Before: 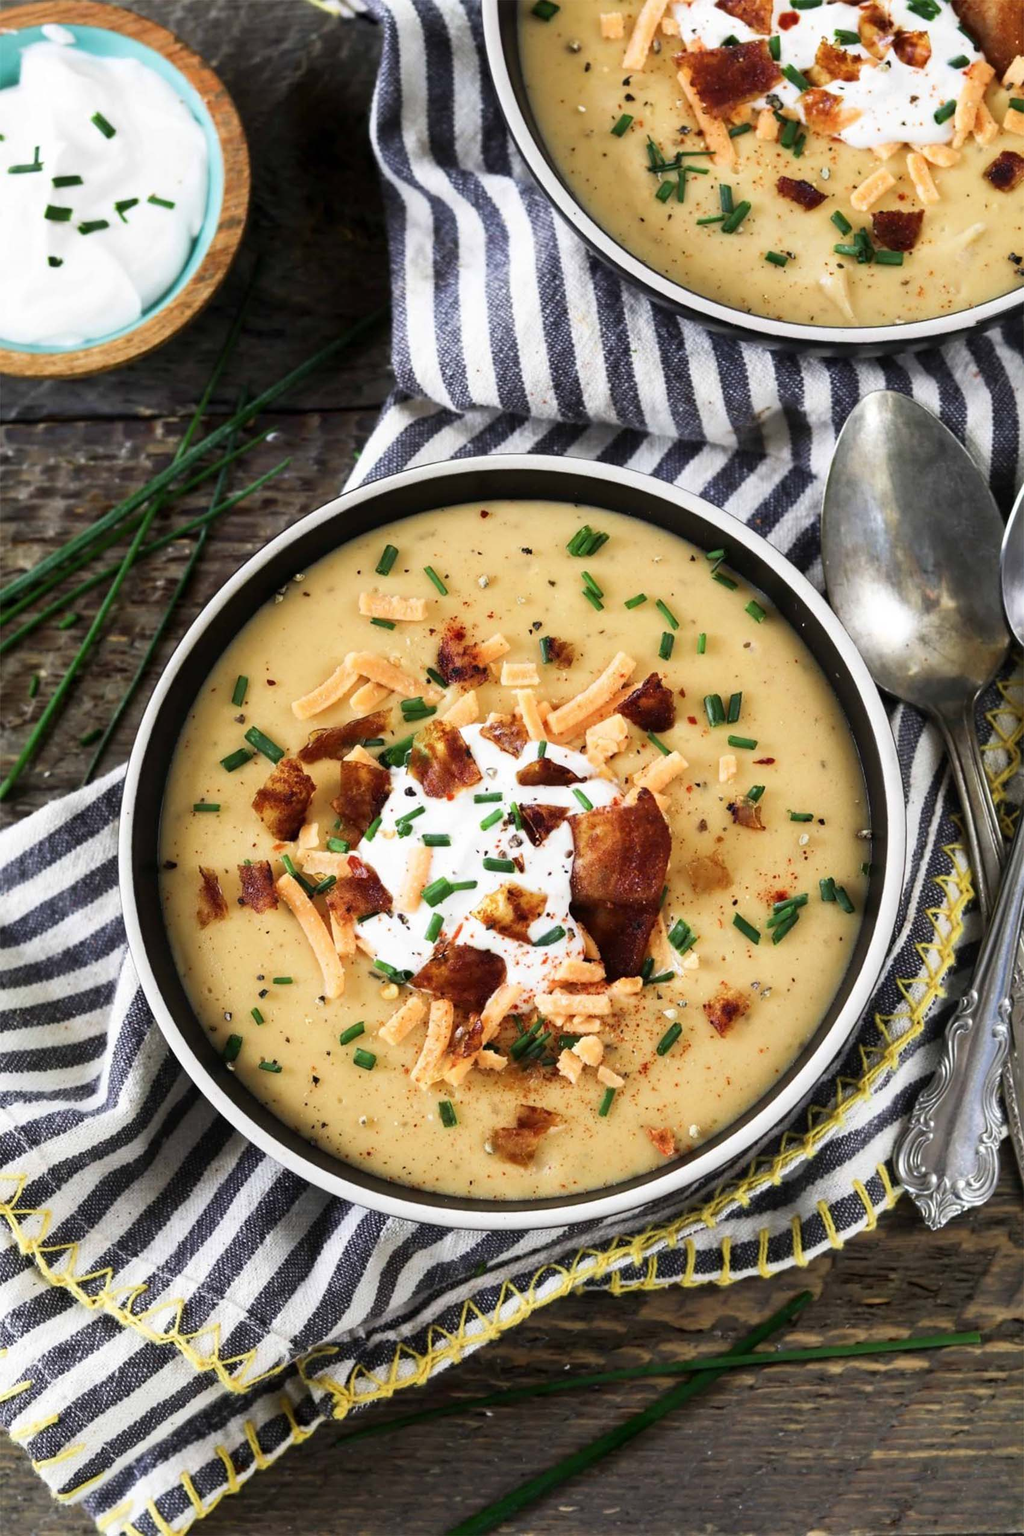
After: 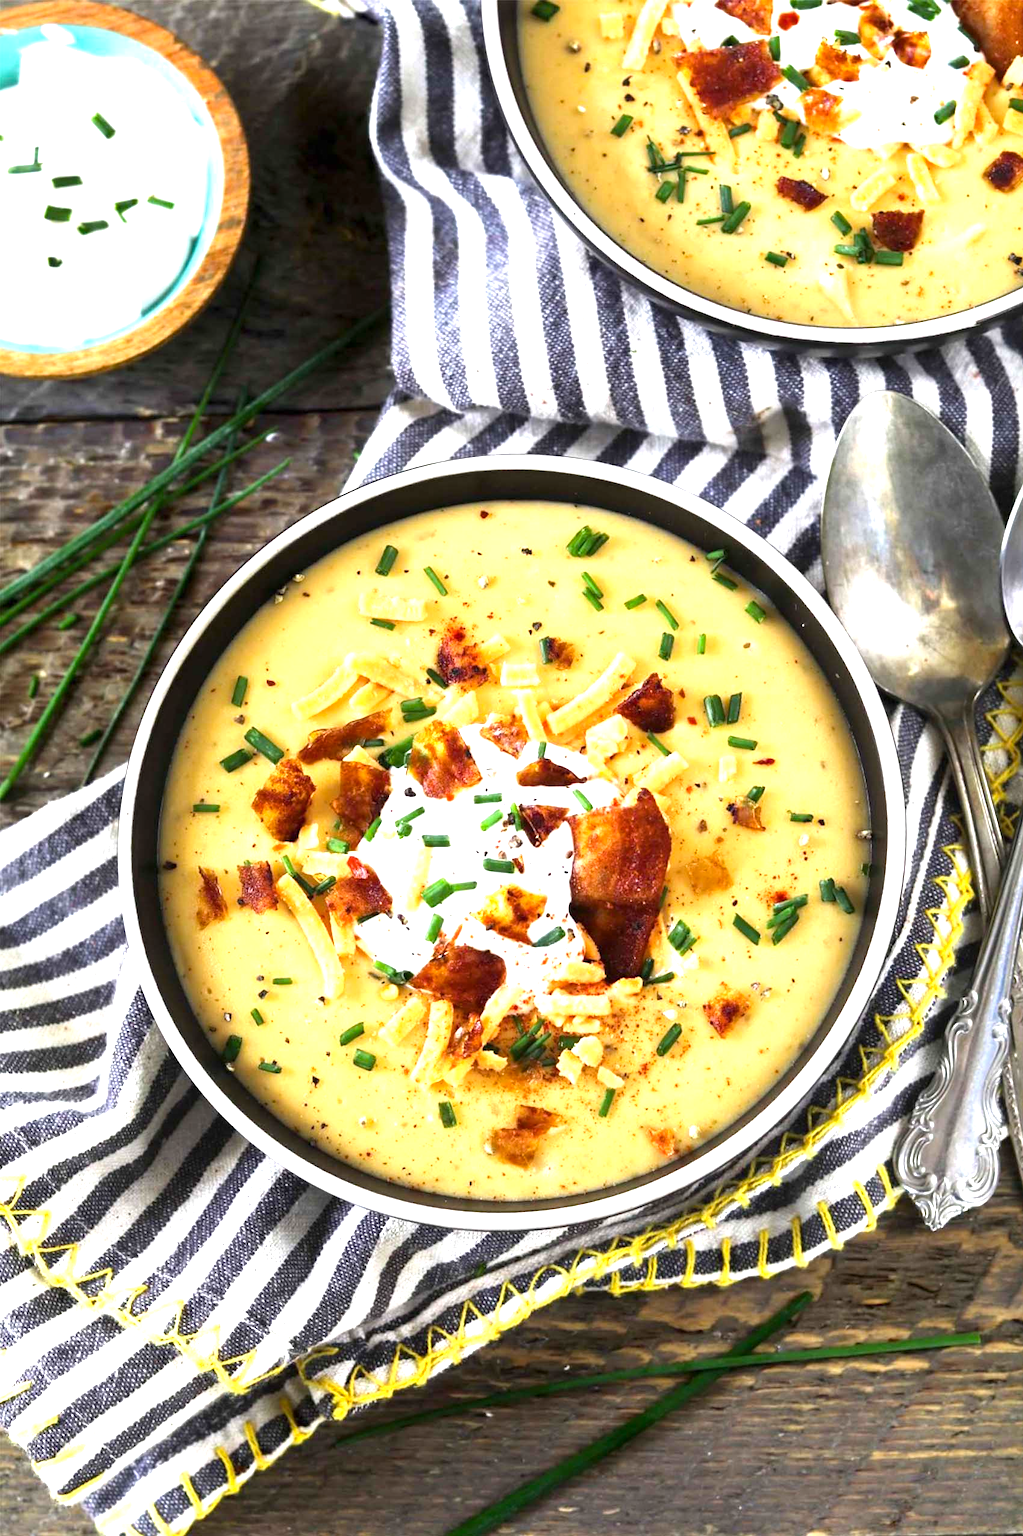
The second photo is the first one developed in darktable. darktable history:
color balance rgb: perceptual saturation grading › global saturation 14.833%, global vibrance 9.213%
exposure: exposure 1.094 EV, compensate exposure bias true, compensate highlight preservation false
tone equalizer: edges refinement/feathering 500, mask exposure compensation -1.57 EV, preserve details no
crop: left 0.103%
